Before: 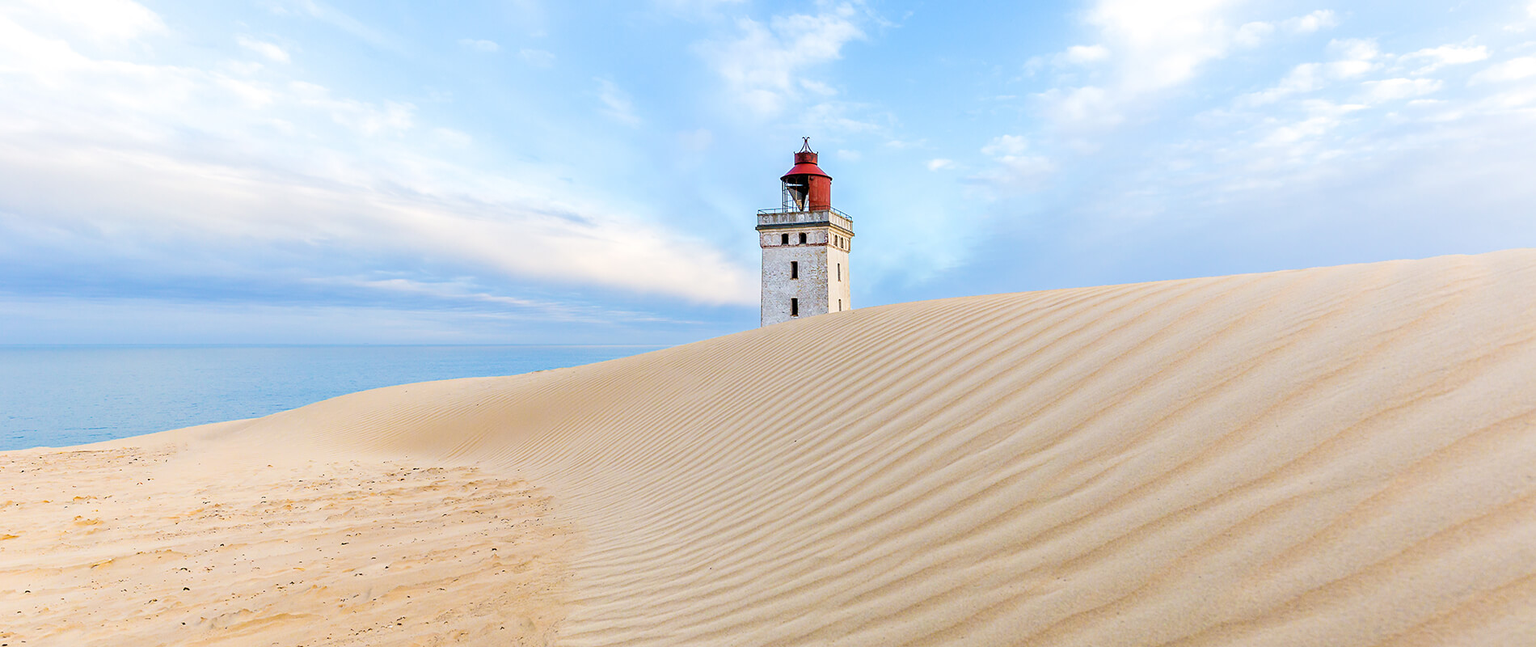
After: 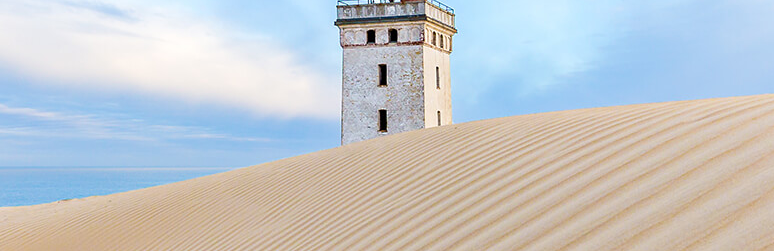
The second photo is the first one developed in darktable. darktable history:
crop: left 31.63%, top 32.456%, right 27.607%, bottom 36.14%
